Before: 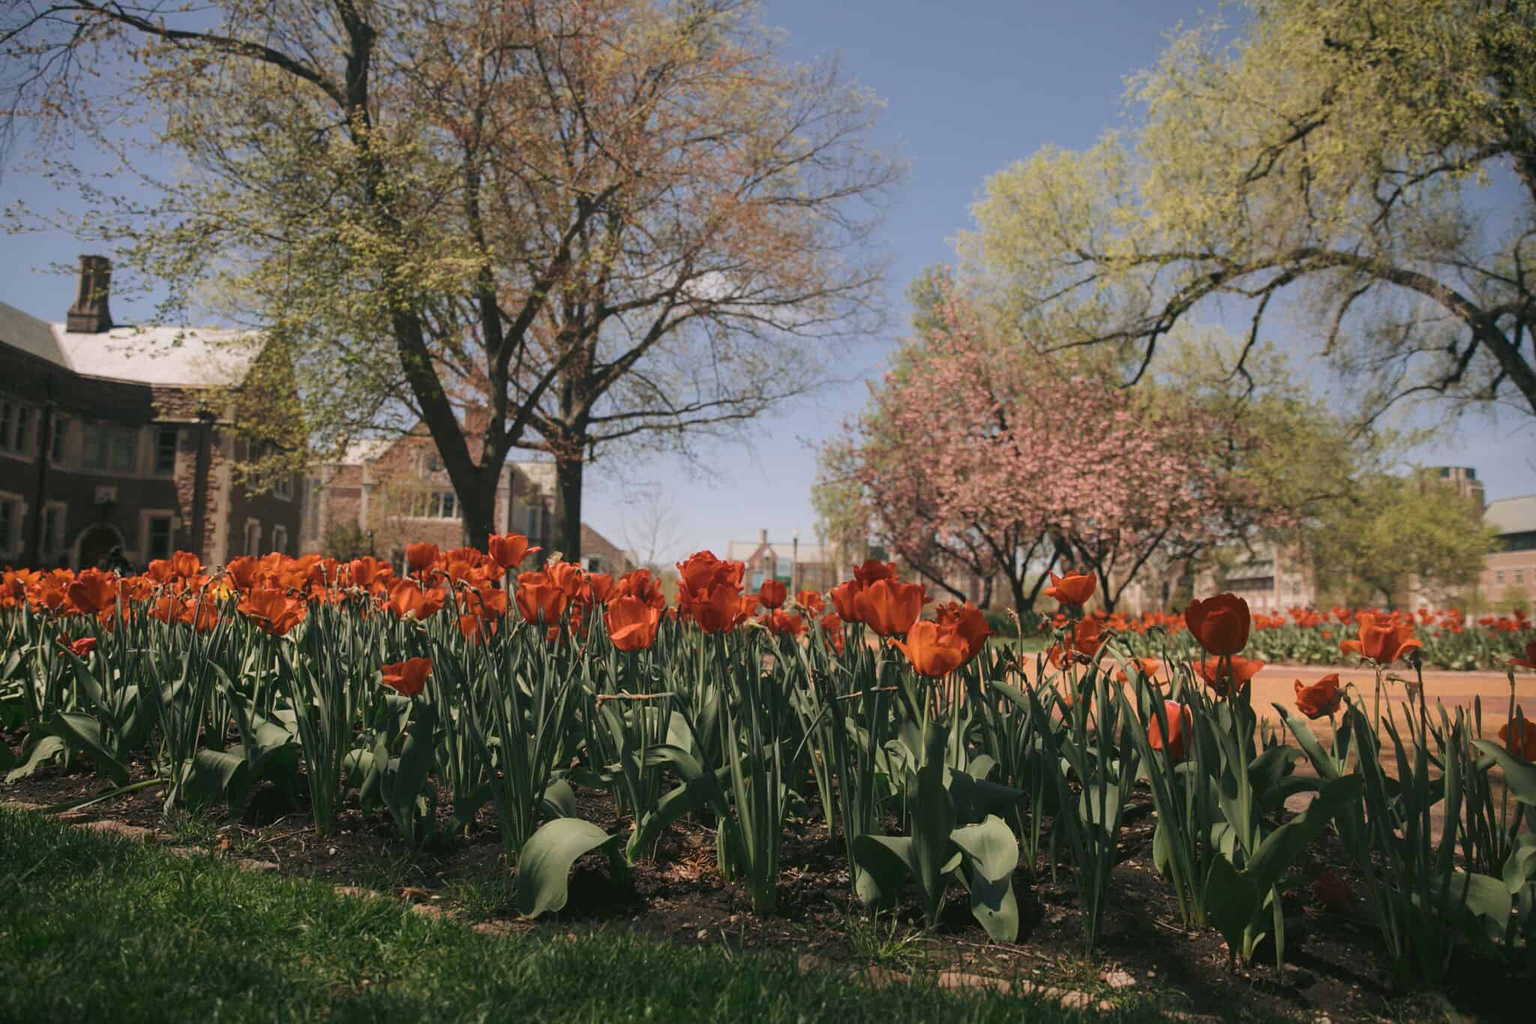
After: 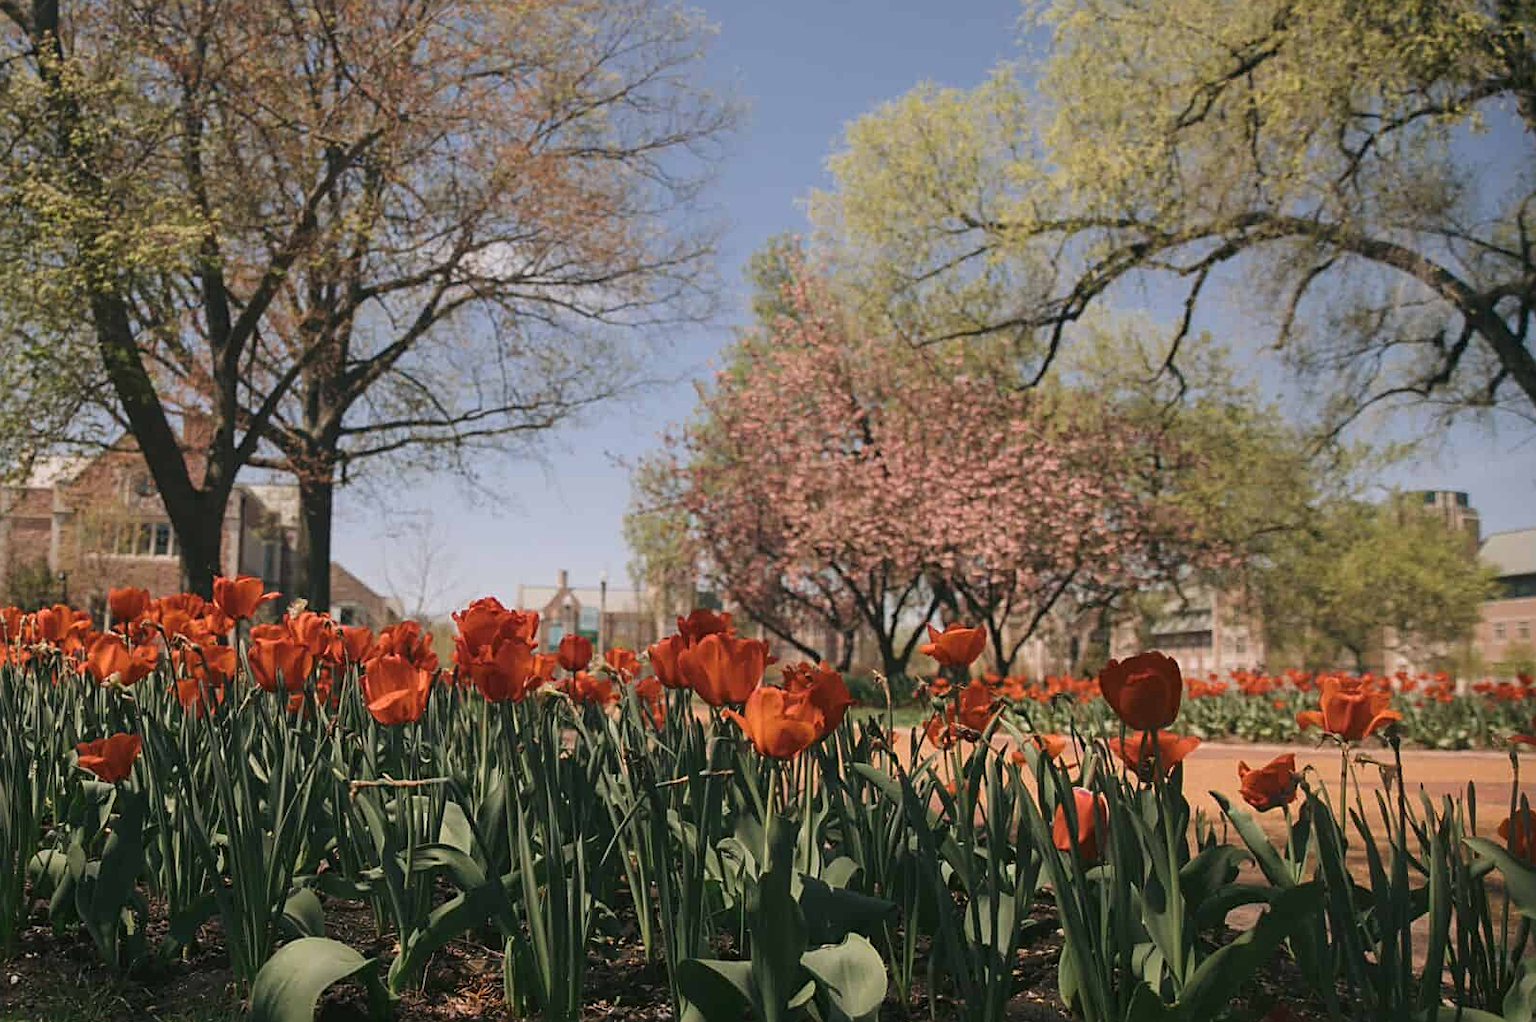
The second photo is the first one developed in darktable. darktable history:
crop and rotate: left 20.927%, top 7.946%, right 0.454%, bottom 13.509%
sharpen: radius 2.498, amount 0.331
